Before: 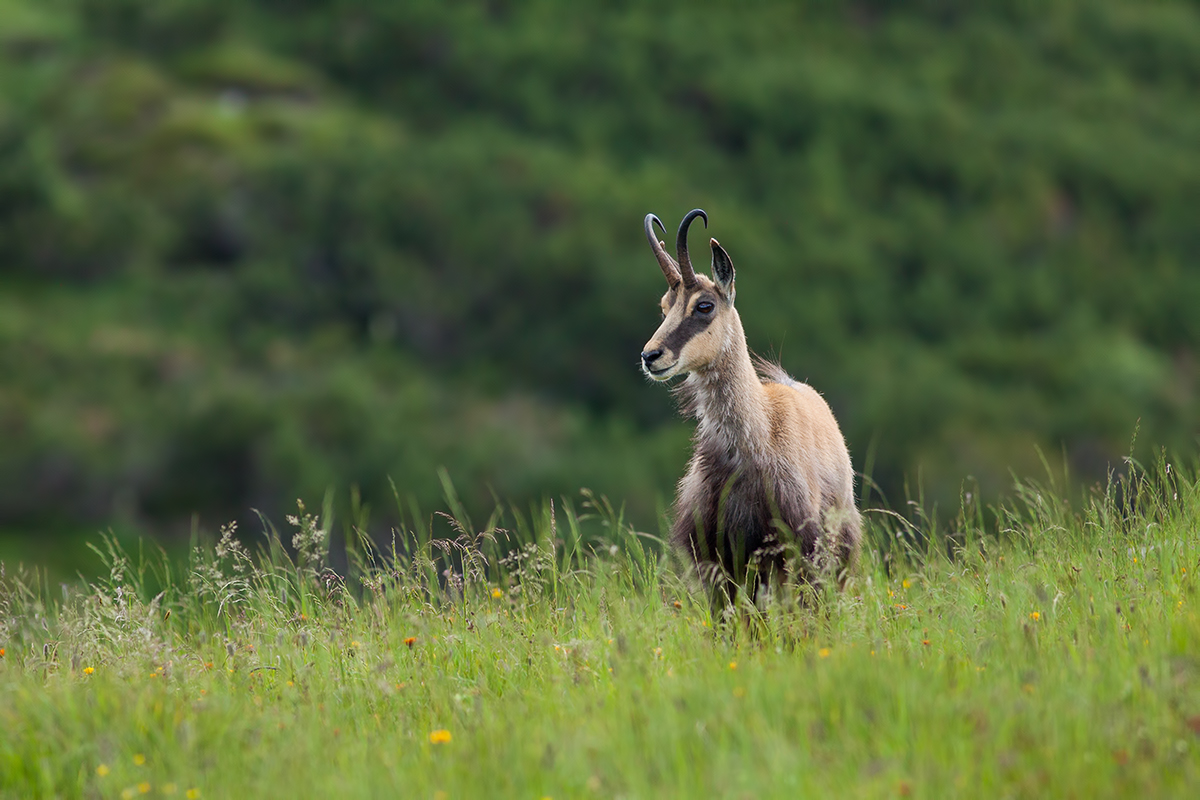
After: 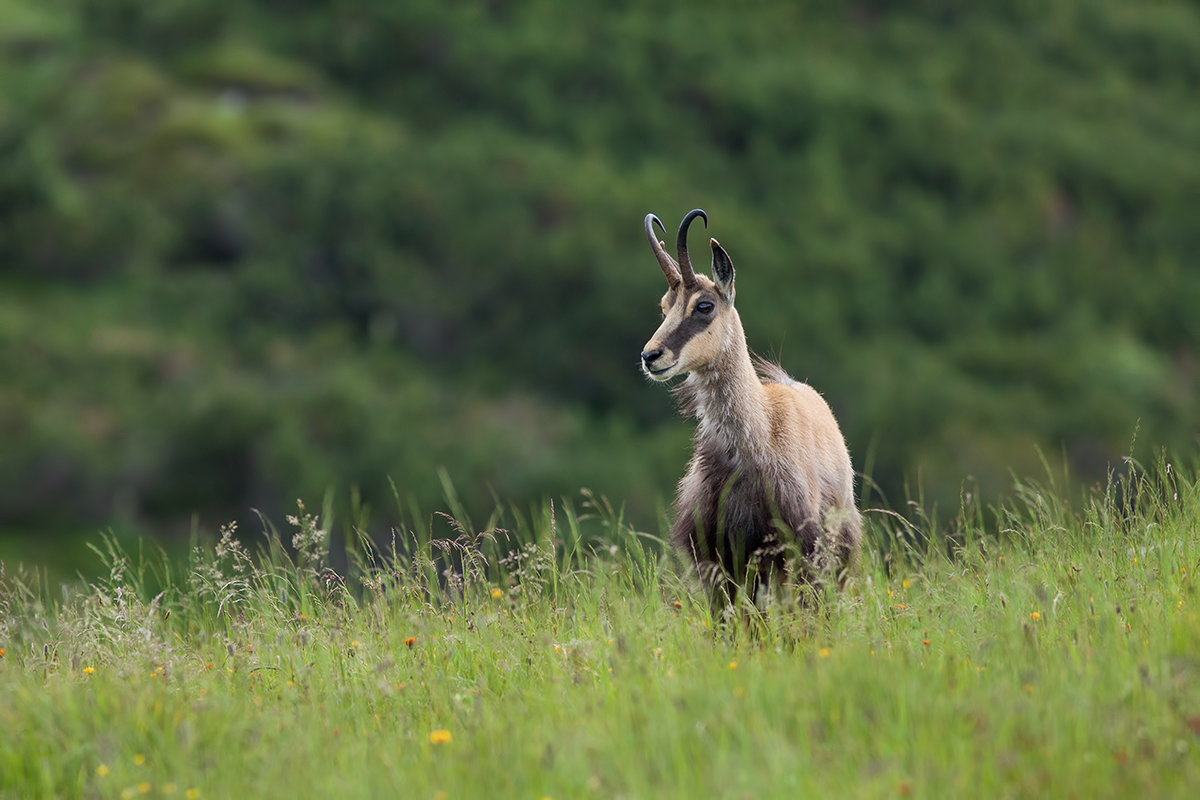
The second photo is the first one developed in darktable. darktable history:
contrast brightness saturation: saturation -0.1
levels: levels [0, 0.498, 1]
